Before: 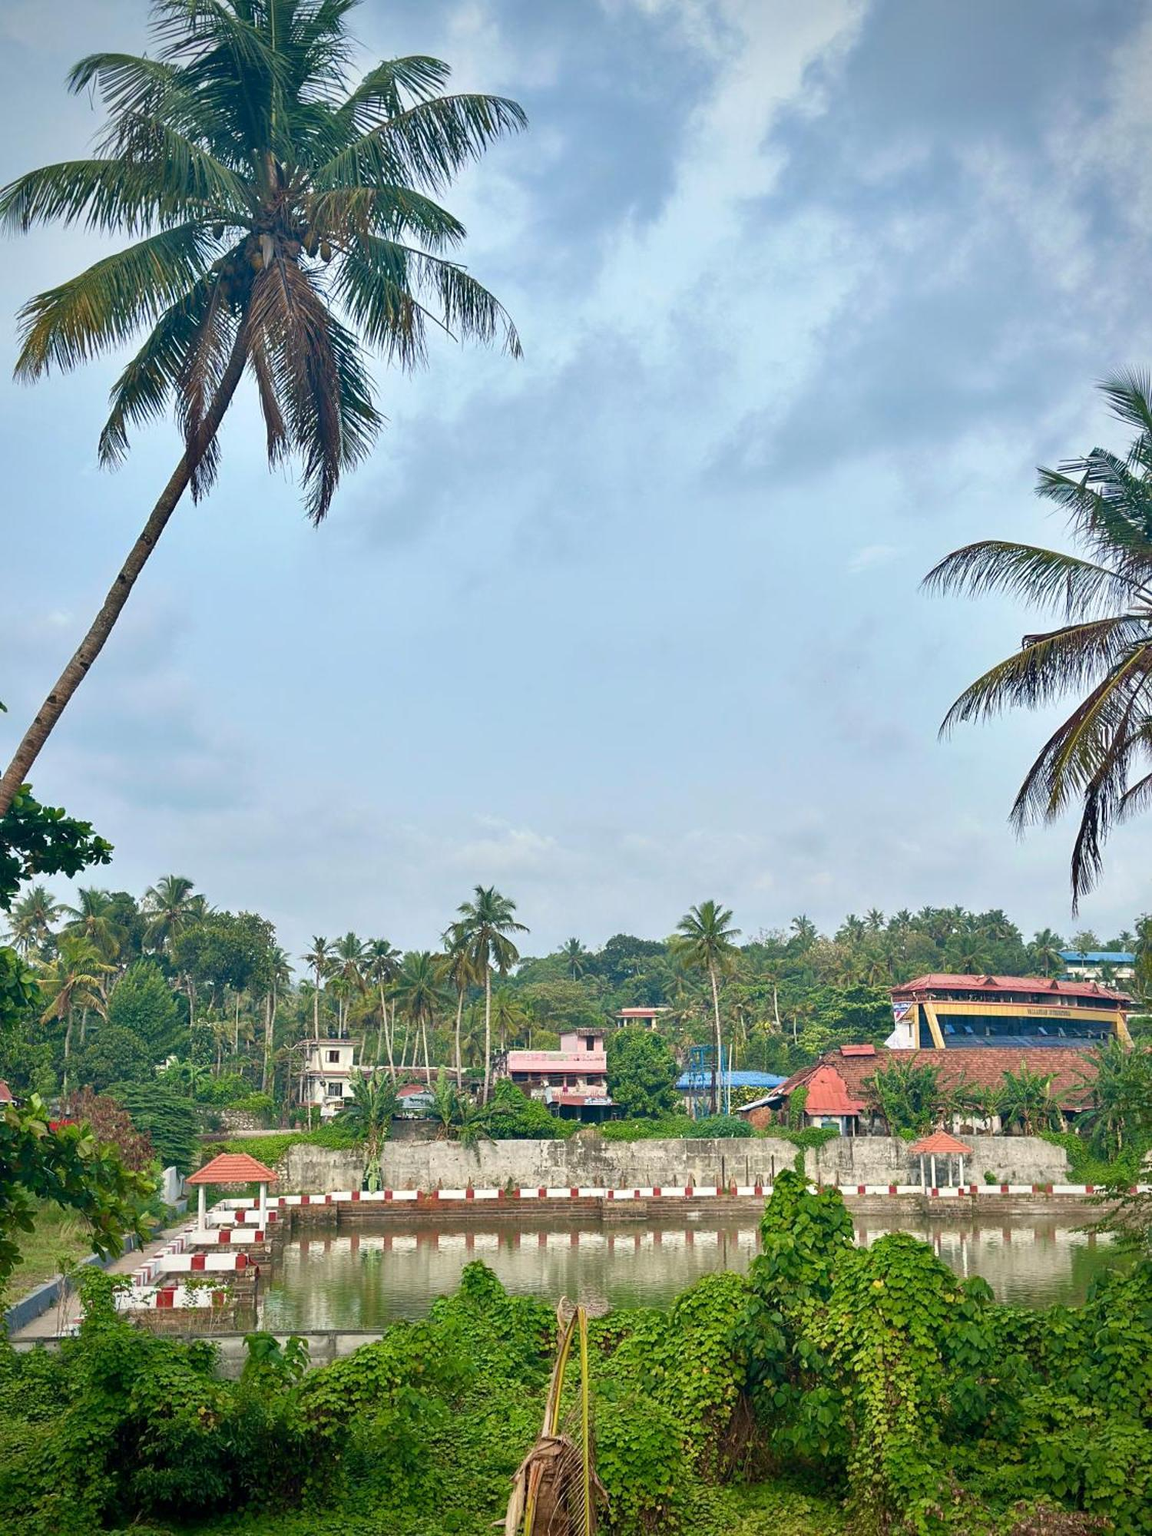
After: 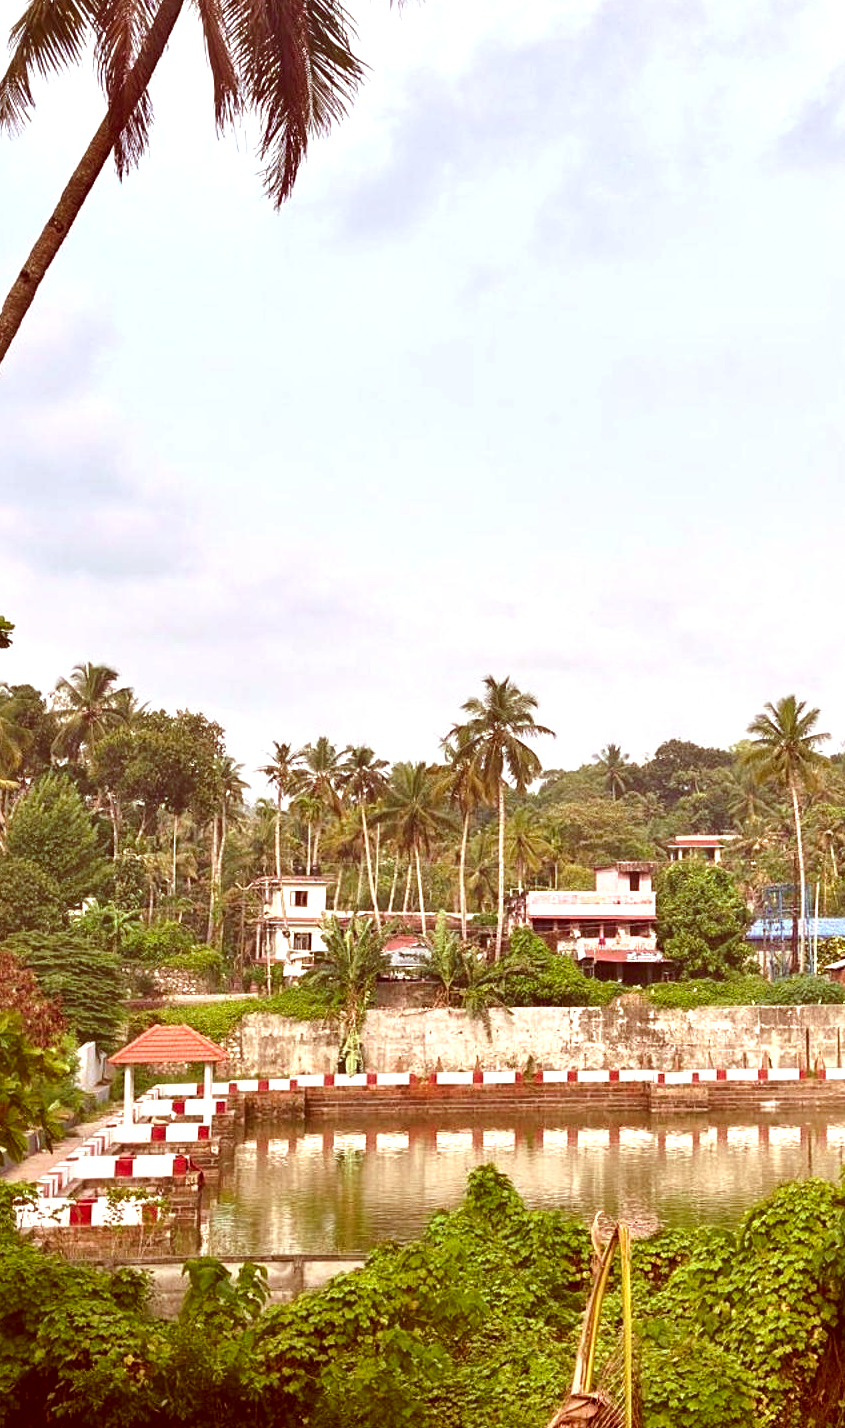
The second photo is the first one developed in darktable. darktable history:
exposure: black level correction 0, exposure 0.7 EV, compensate exposure bias true, compensate highlight preservation false
tone curve: curves: ch0 [(0, 0) (0.003, 0.002) (0.011, 0.009) (0.025, 0.02) (0.044, 0.035) (0.069, 0.055) (0.1, 0.08) (0.136, 0.109) (0.177, 0.142) (0.224, 0.179) (0.277, 0.222) (0.335, 0.268) (0.399, 0.329) (0.468, 0.409) (0.543, 0.495) (0.623, 0.579) (0.709, 0.669) (0.801, 0.767) (0.898, 0.885) (1, 1)], preserve colors none
crop: left 8.966%, top 23.852%, right 34.699%, bottom 4.703%
color correction: highlights a* 9.03, highlights b* 8.71, shadows a* 40, shadows b* 40, saturation 0.8
